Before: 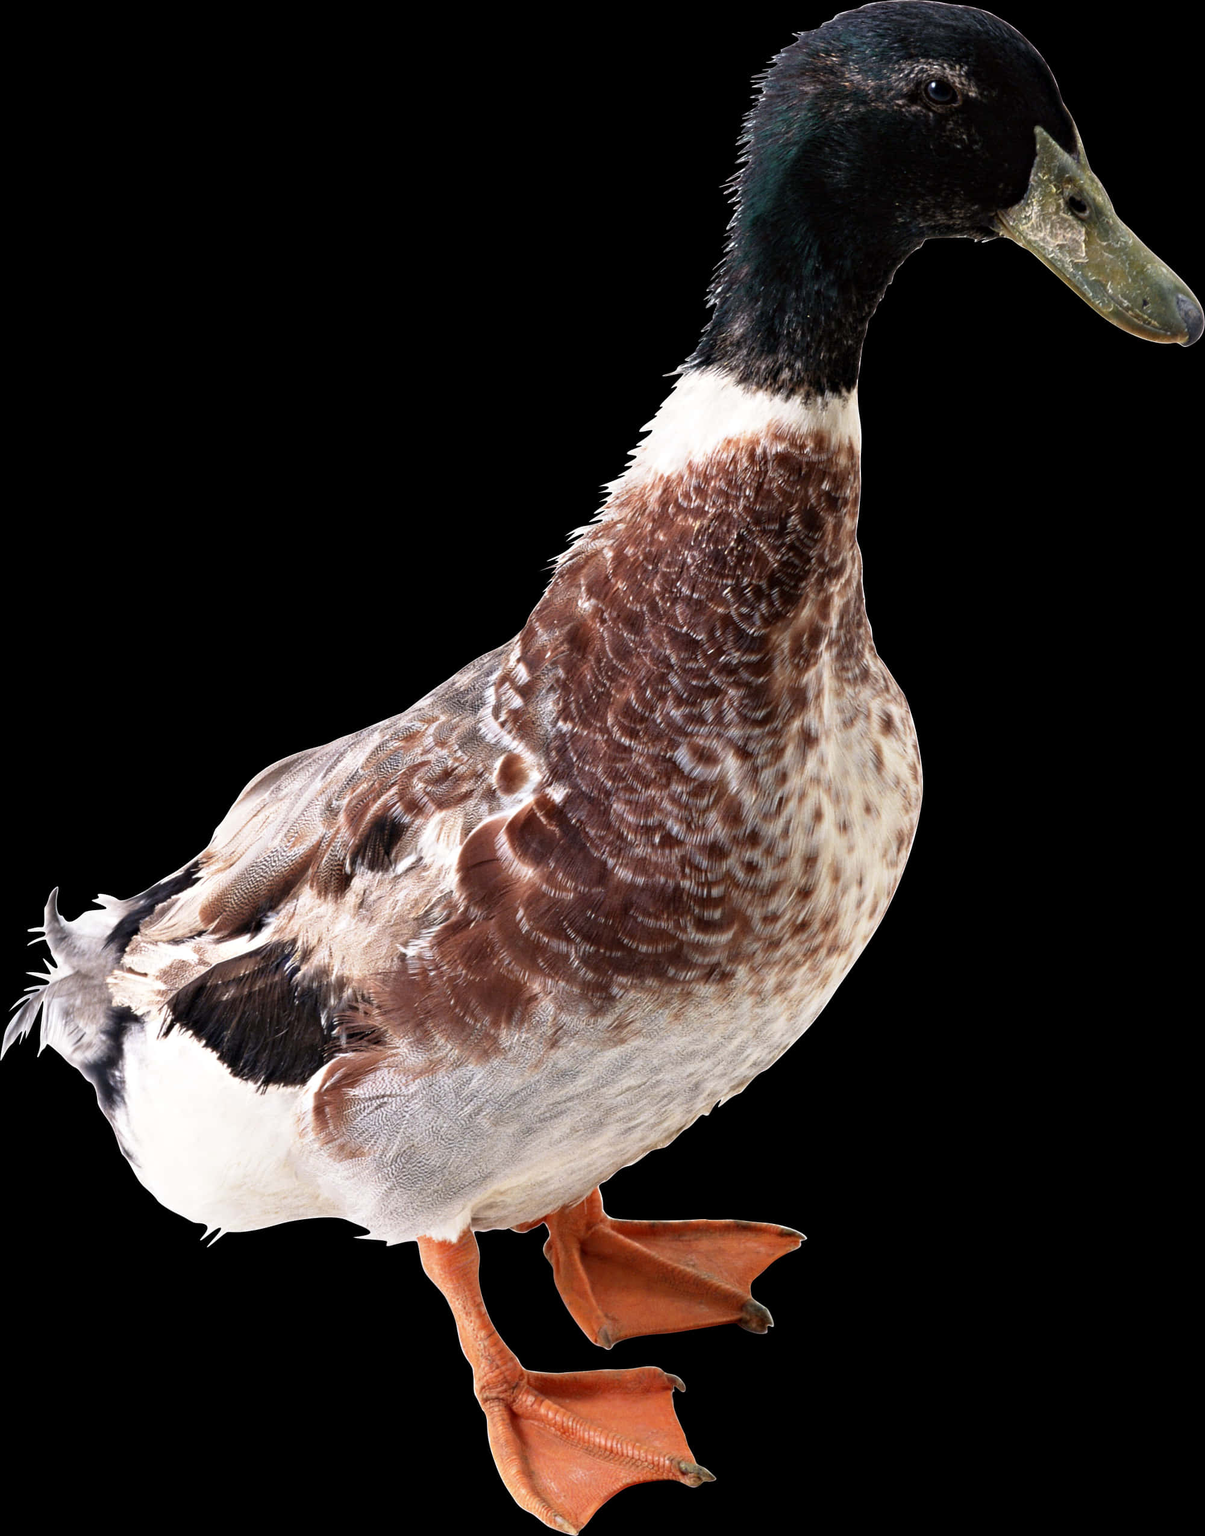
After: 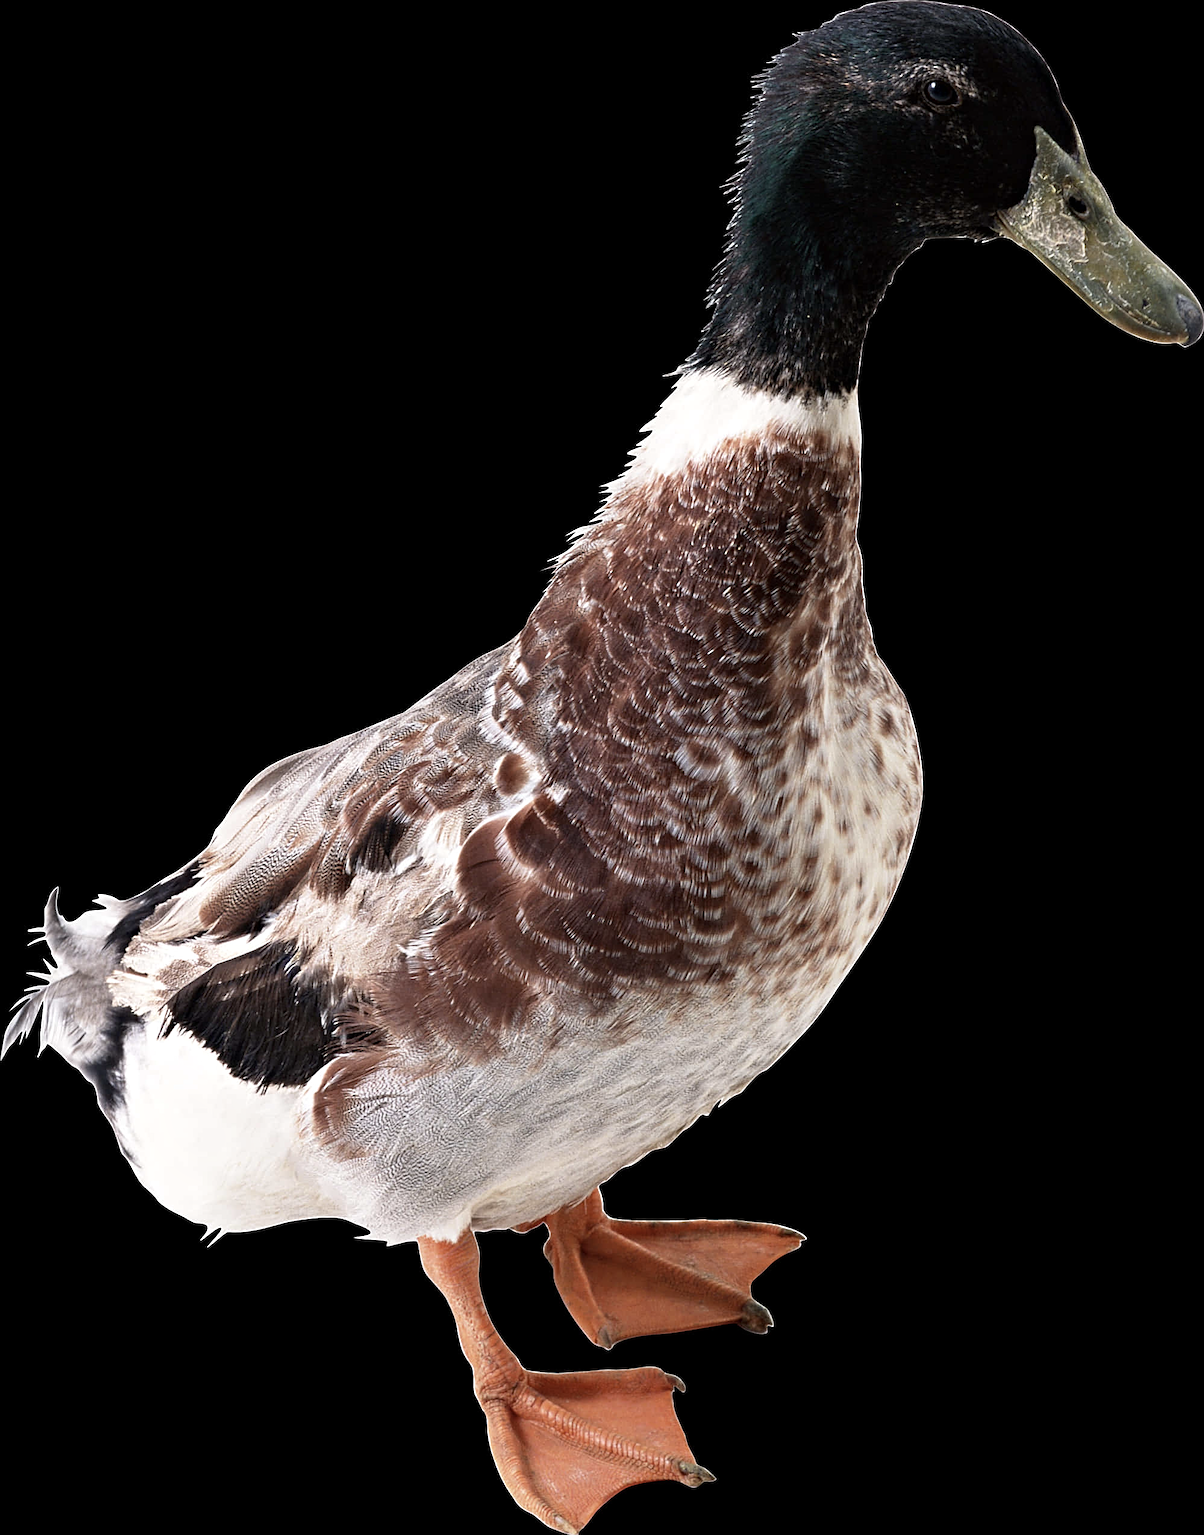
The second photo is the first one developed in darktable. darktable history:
contrast brightness saturation: contrast 0.058, brightness -0.014, saturation -0.247
sharpen: on, module defaults
tone equalizer: -8 EV 0.094 EV, mask exposure compensation -0.5 EV
